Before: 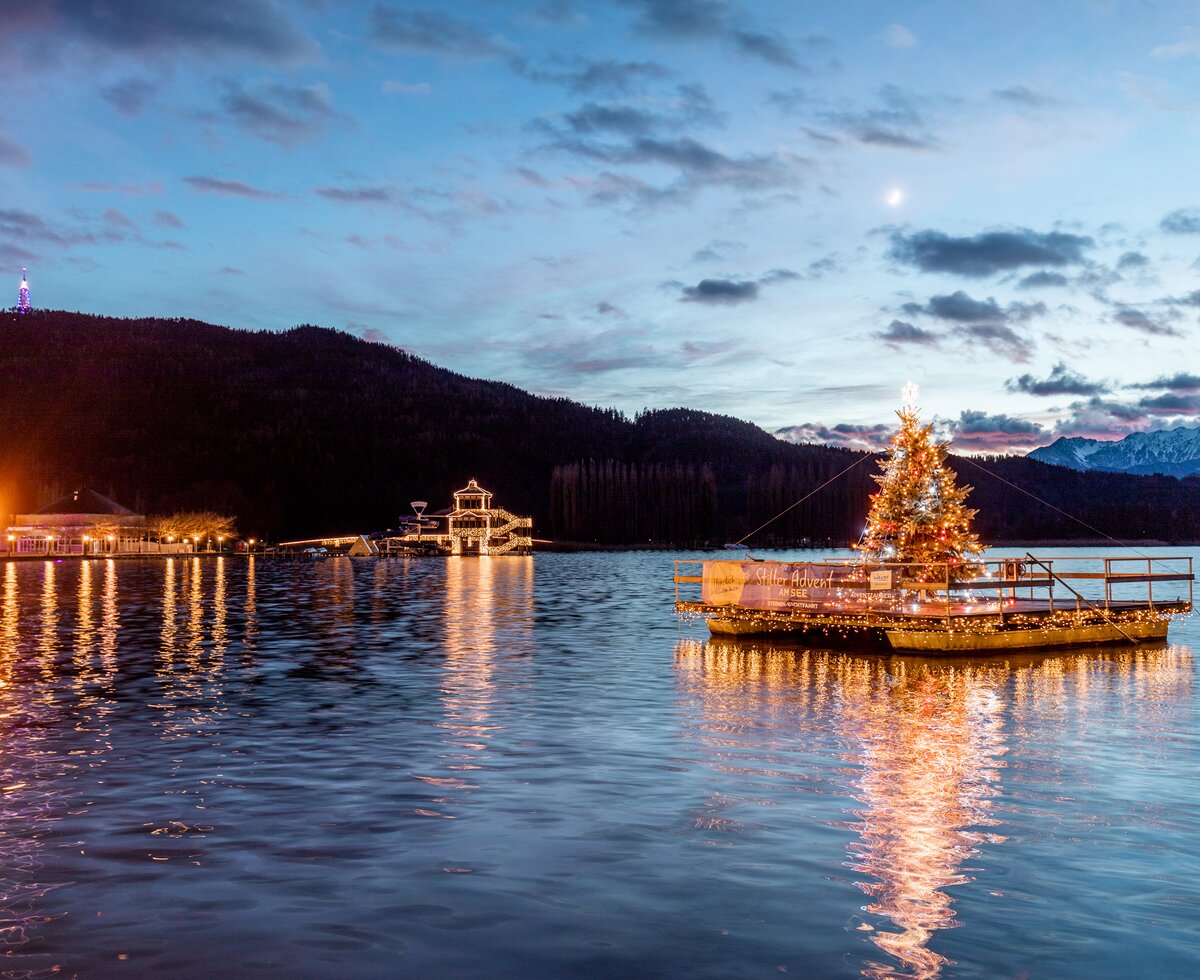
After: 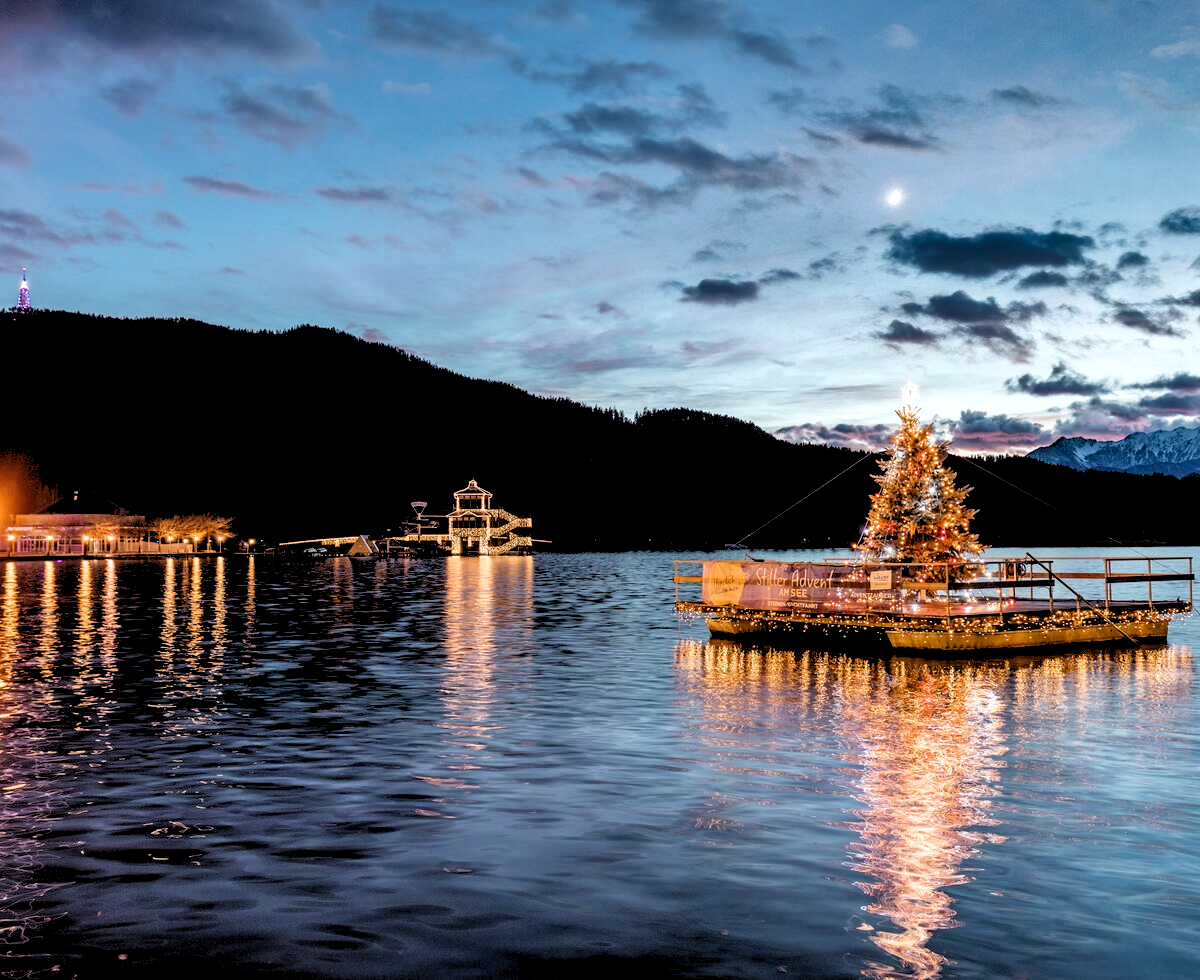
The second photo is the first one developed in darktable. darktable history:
rgb levels: levels [[0.034, 0.472, 0.904], [0, 0.5, 1], [0, 0.5, 1]]
shadows and highlights: shadows 24.5, highlights -78.15, soften with gaussian
